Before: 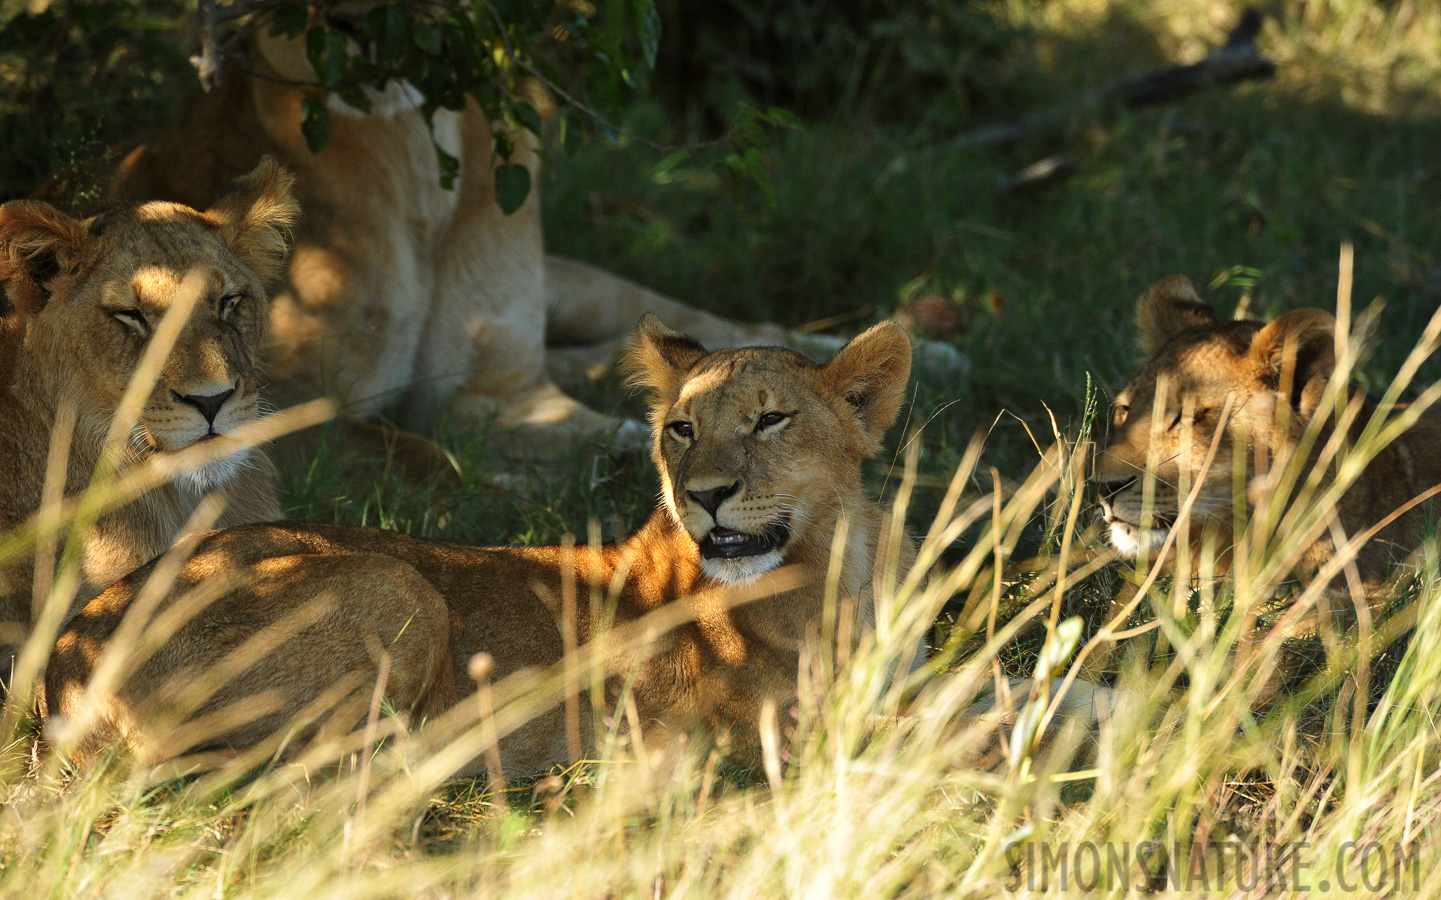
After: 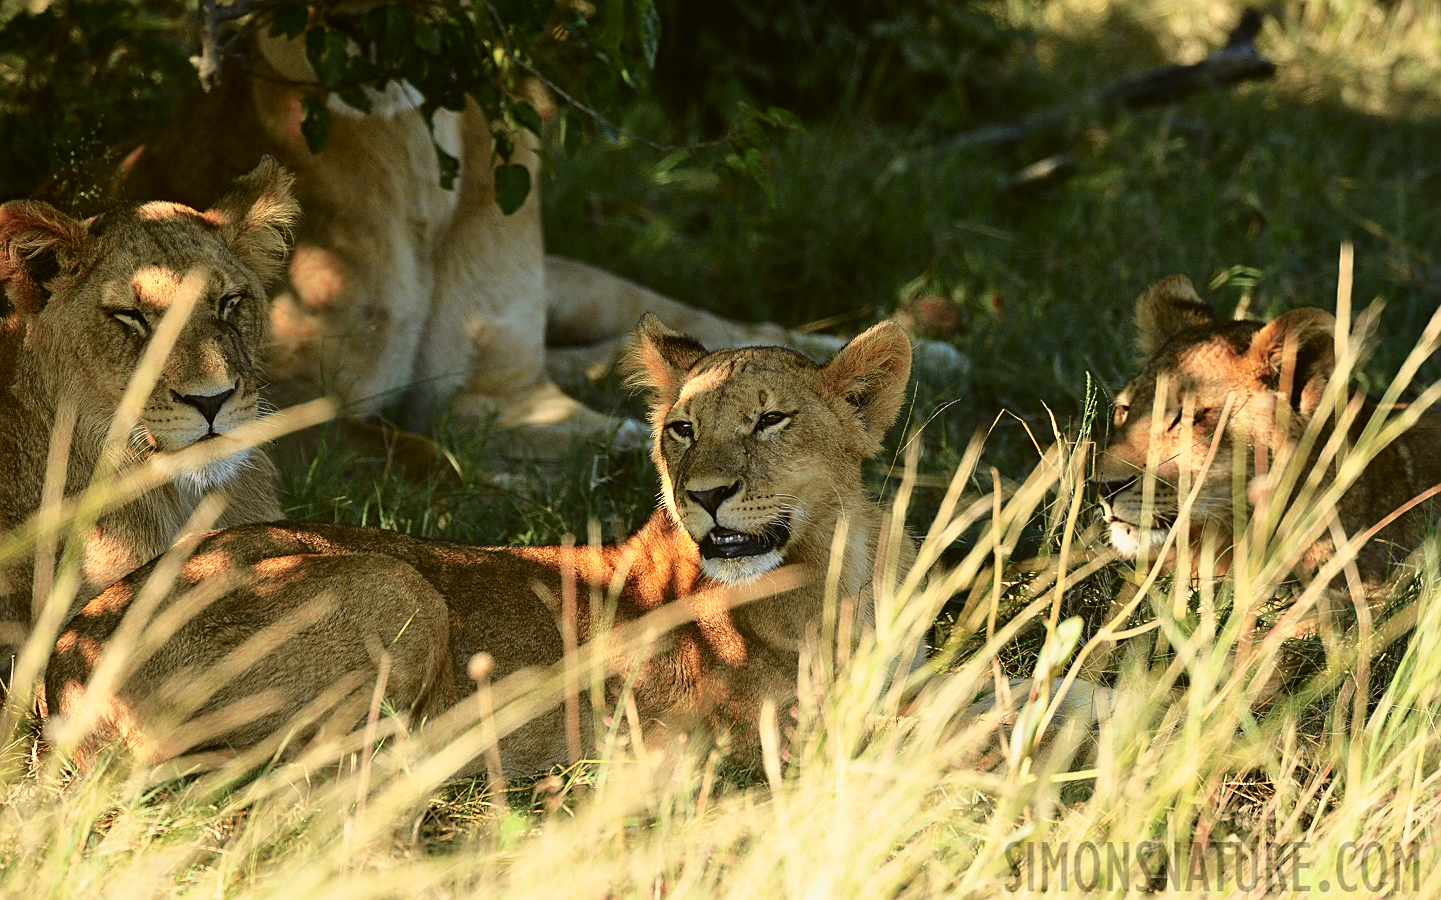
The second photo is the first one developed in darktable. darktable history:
sharpen: on, module defaults
tone curve: curves: ch0 [(0, 0.021) (0.049, 0.044) (0.152, 0.14) (0.328, 0.377) (0.473, 0.543) (0.663, 0.734) (0.84, 0.899) (1, 0.969)]; ch1 [(0, 0) (0.302, 0.331) (0.427, 0.433) (0.472, 0.47) (0.502, 0.503) (0.527, 0.524) (0.564, 0.591) (0.602, 0.632) (0.677, 0.701) (0.859, 0.885) (1, 1)]; ch2 [(0, 0) (0.33, 0.301) (0.447, 0.44) (0.487, 0.496) (0.502, 0.516) (0.535, 0.563) (0.565, 0.6) (0.618, 0.629) (1, 1)], color space Lab, independent channels, preserve colors none
